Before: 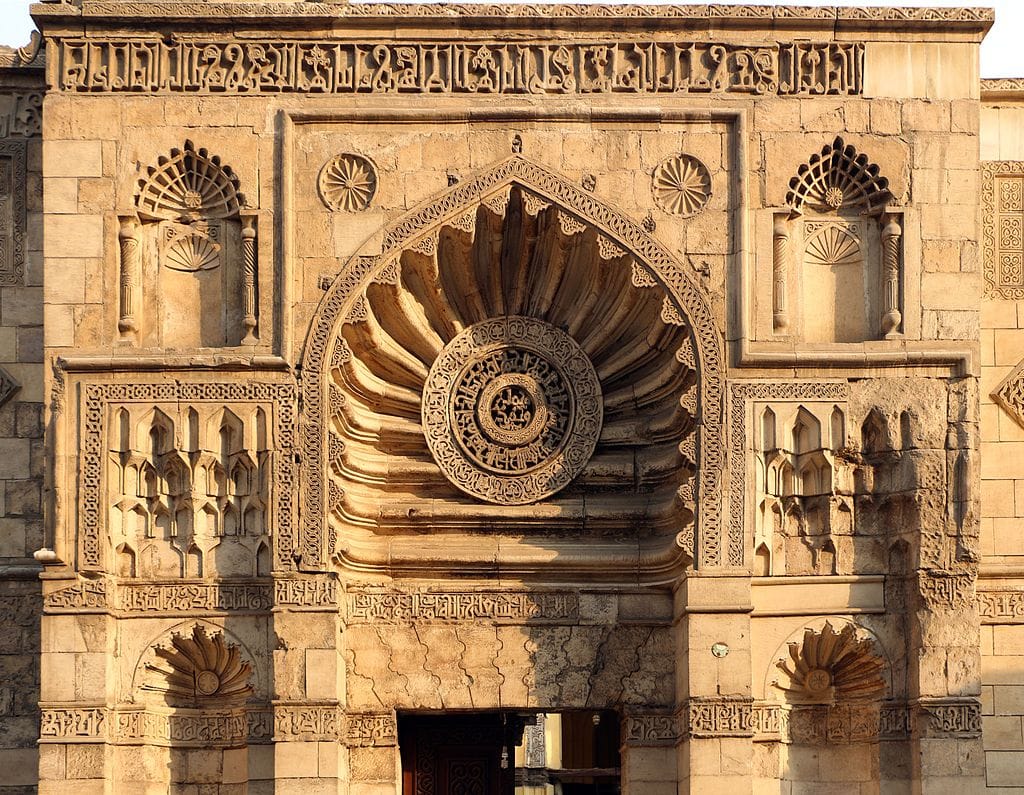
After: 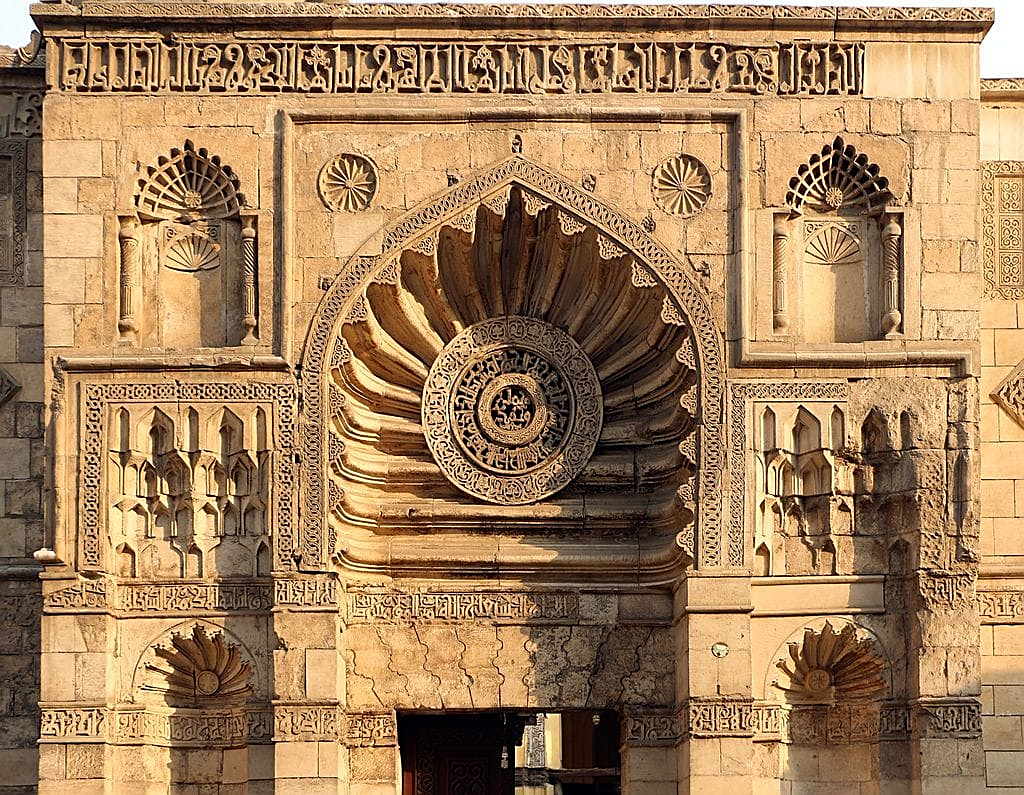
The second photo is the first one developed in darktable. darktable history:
sharpen: amount 0.495
color correction: highlights b* -0.045, saturation 0.986
